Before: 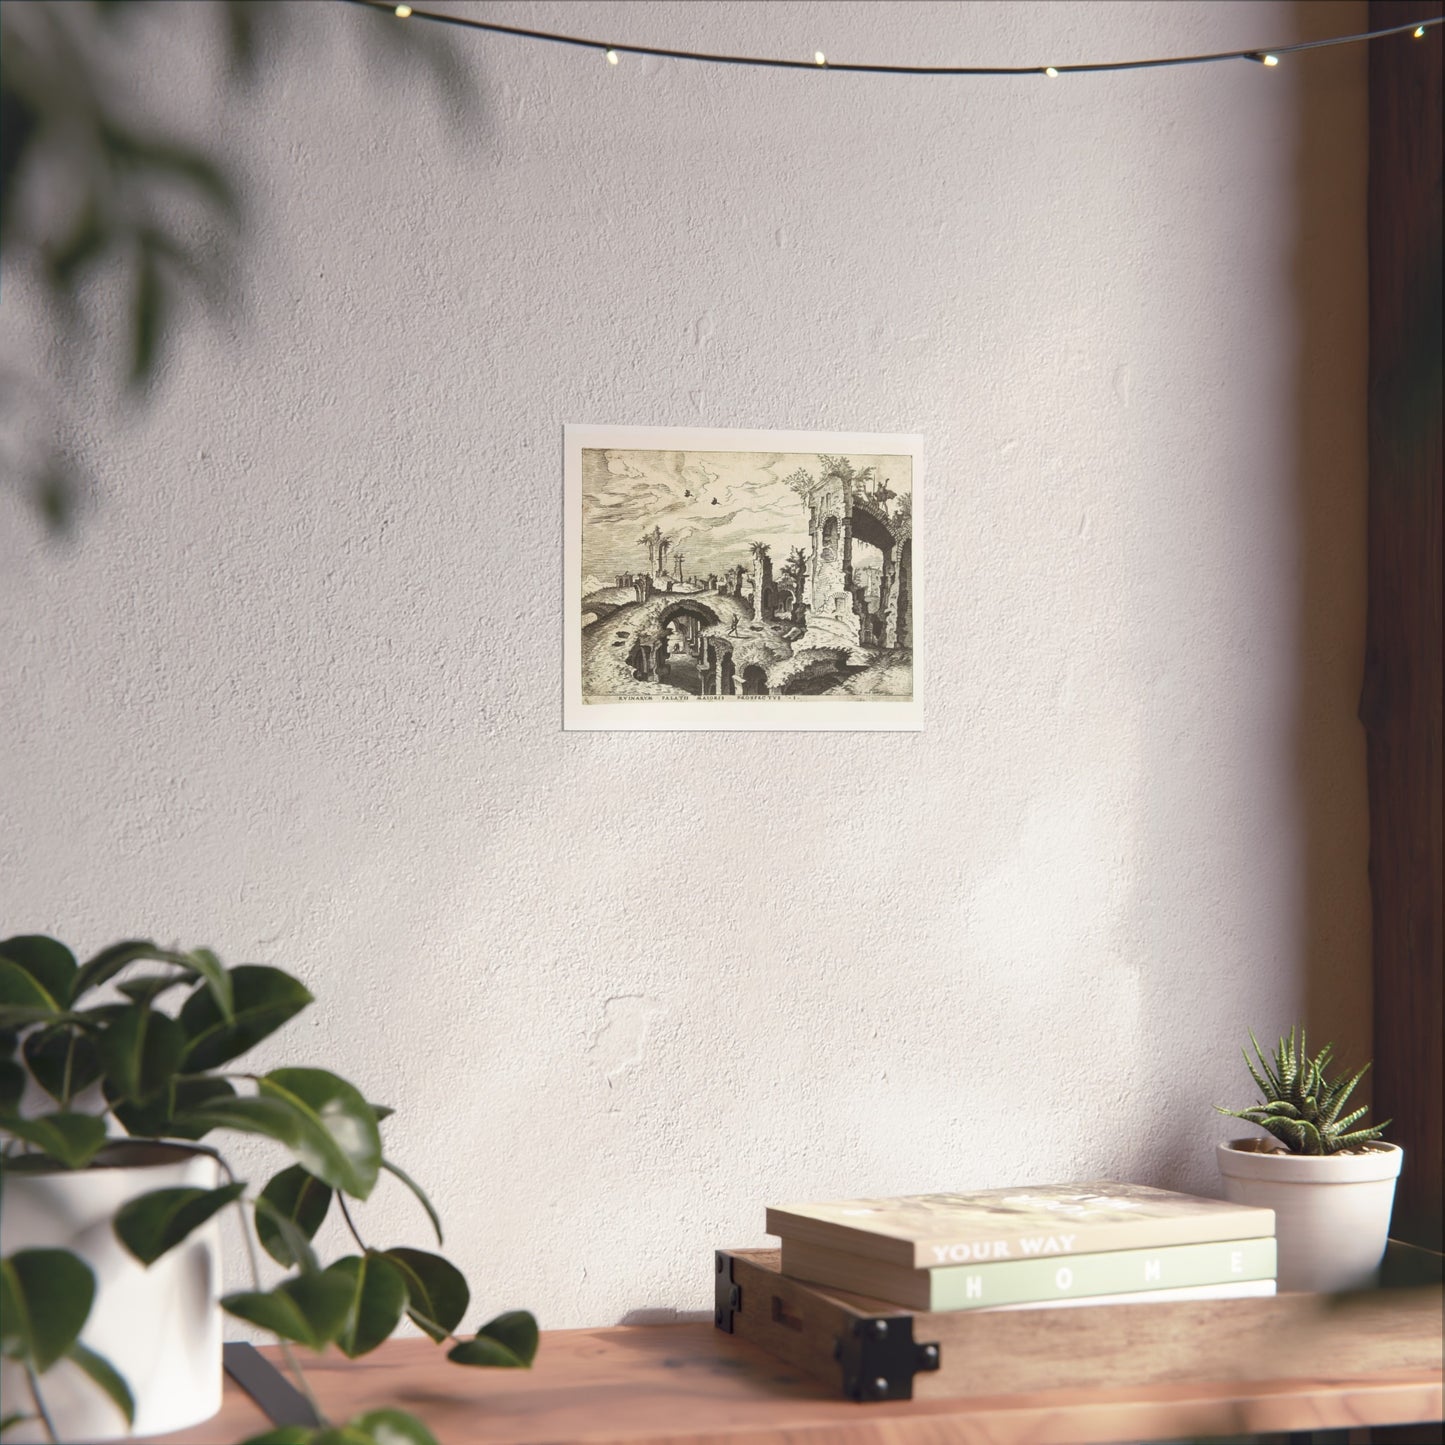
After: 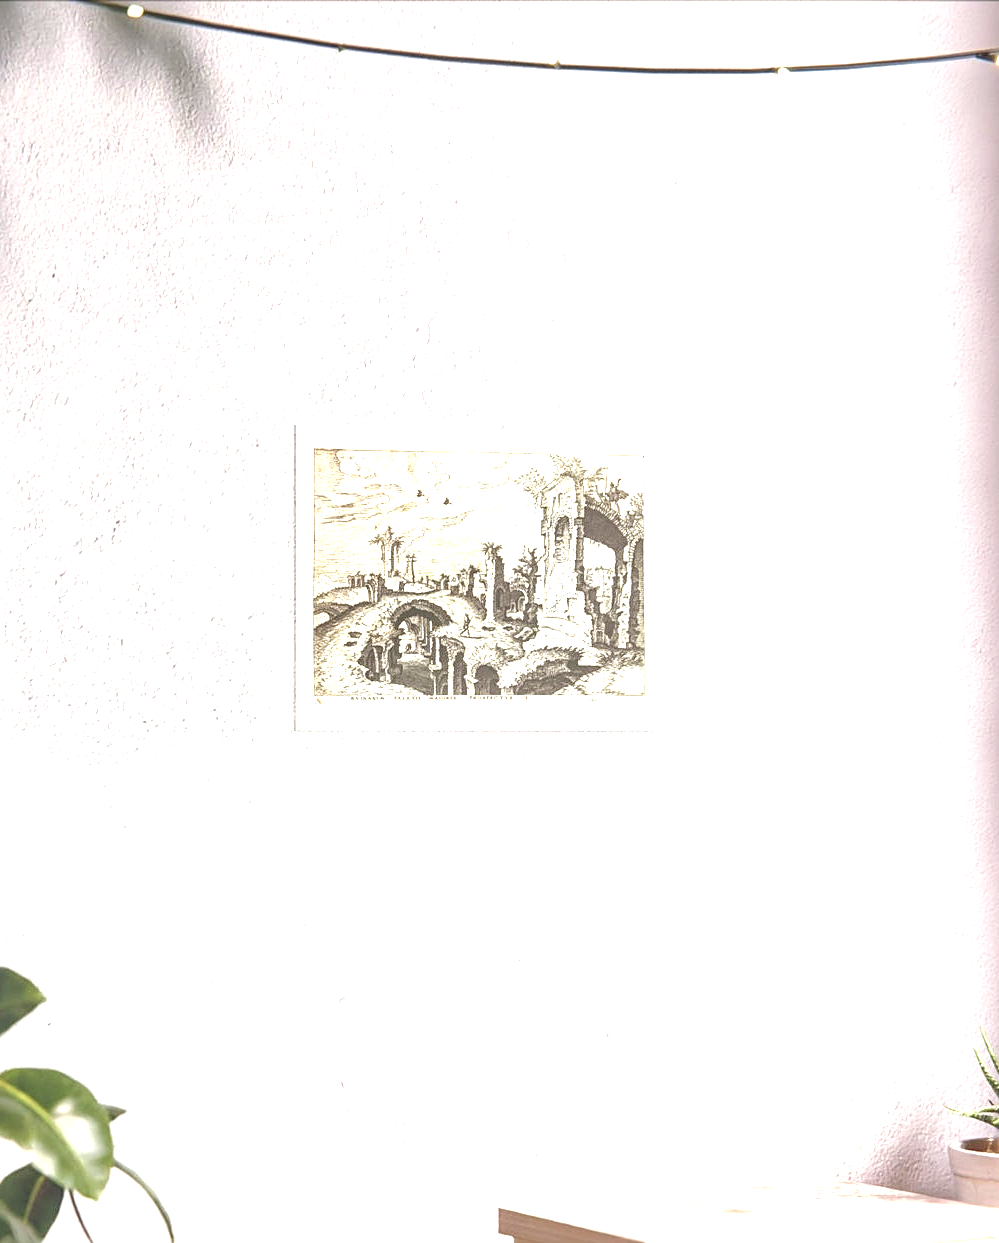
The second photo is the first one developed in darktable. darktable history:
crop: left 18.559%, right 12.262%, bottom 13.972%
local contrast: on, module defaults
exposure: black level correction 0, exposure 1.45 EV, compensate exposure bias true, compensate highlight preservation false
sharpen: on, module defaults
